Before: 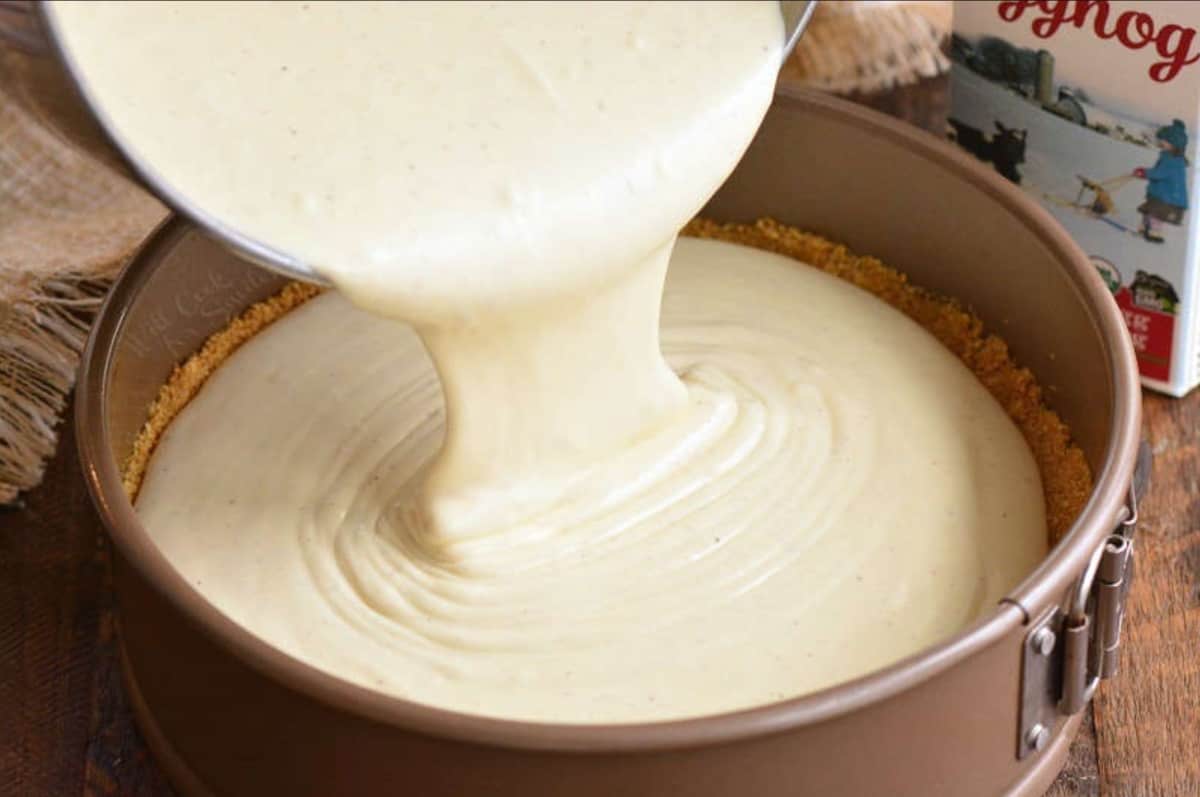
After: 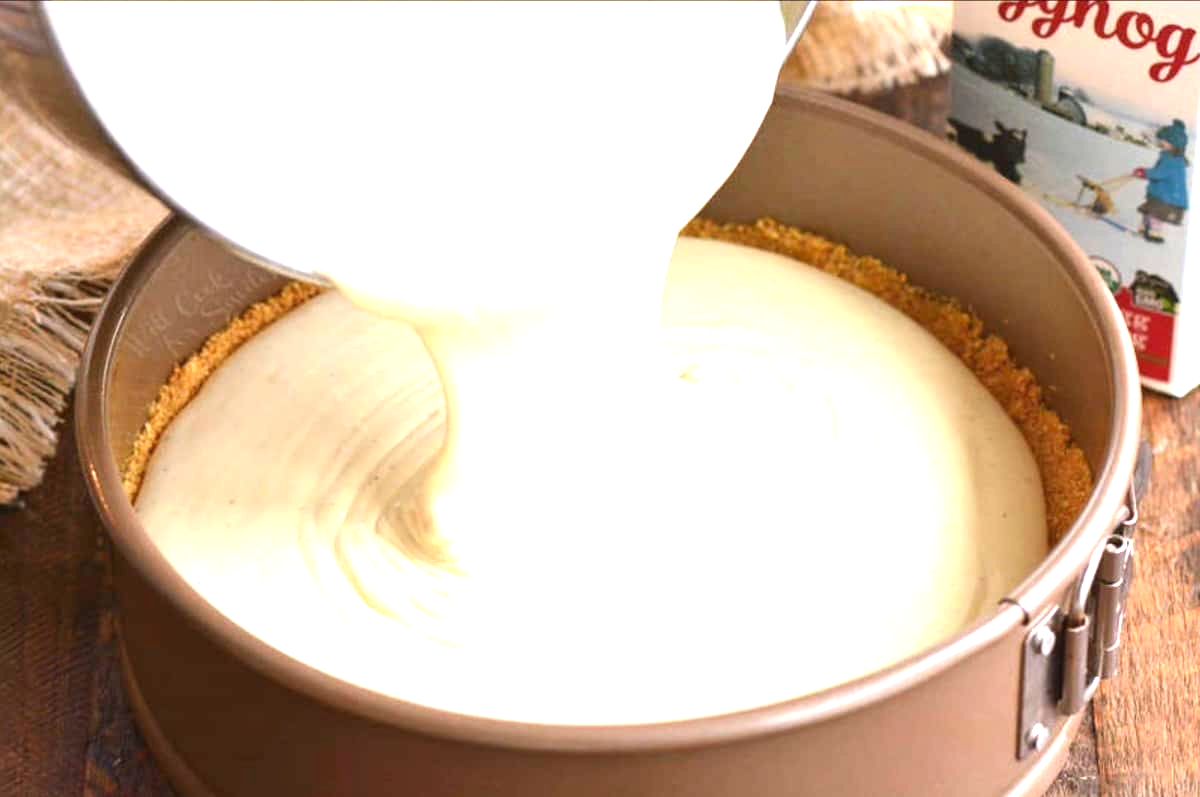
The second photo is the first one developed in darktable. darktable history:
exposure: exposure 1.233 EV, compensate highlight preservation false
